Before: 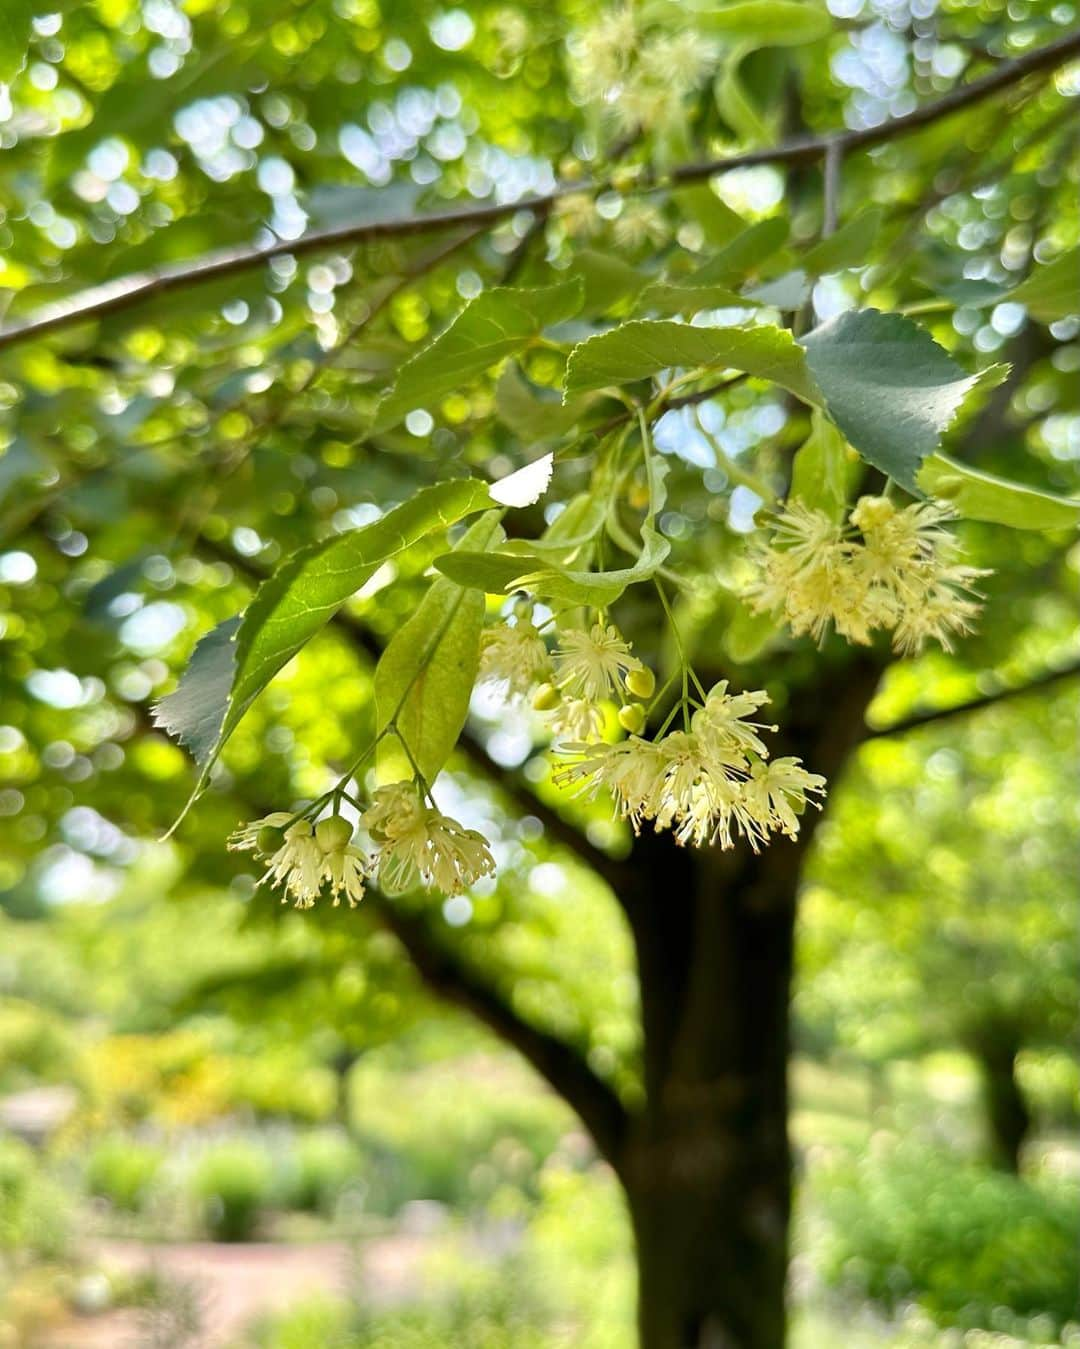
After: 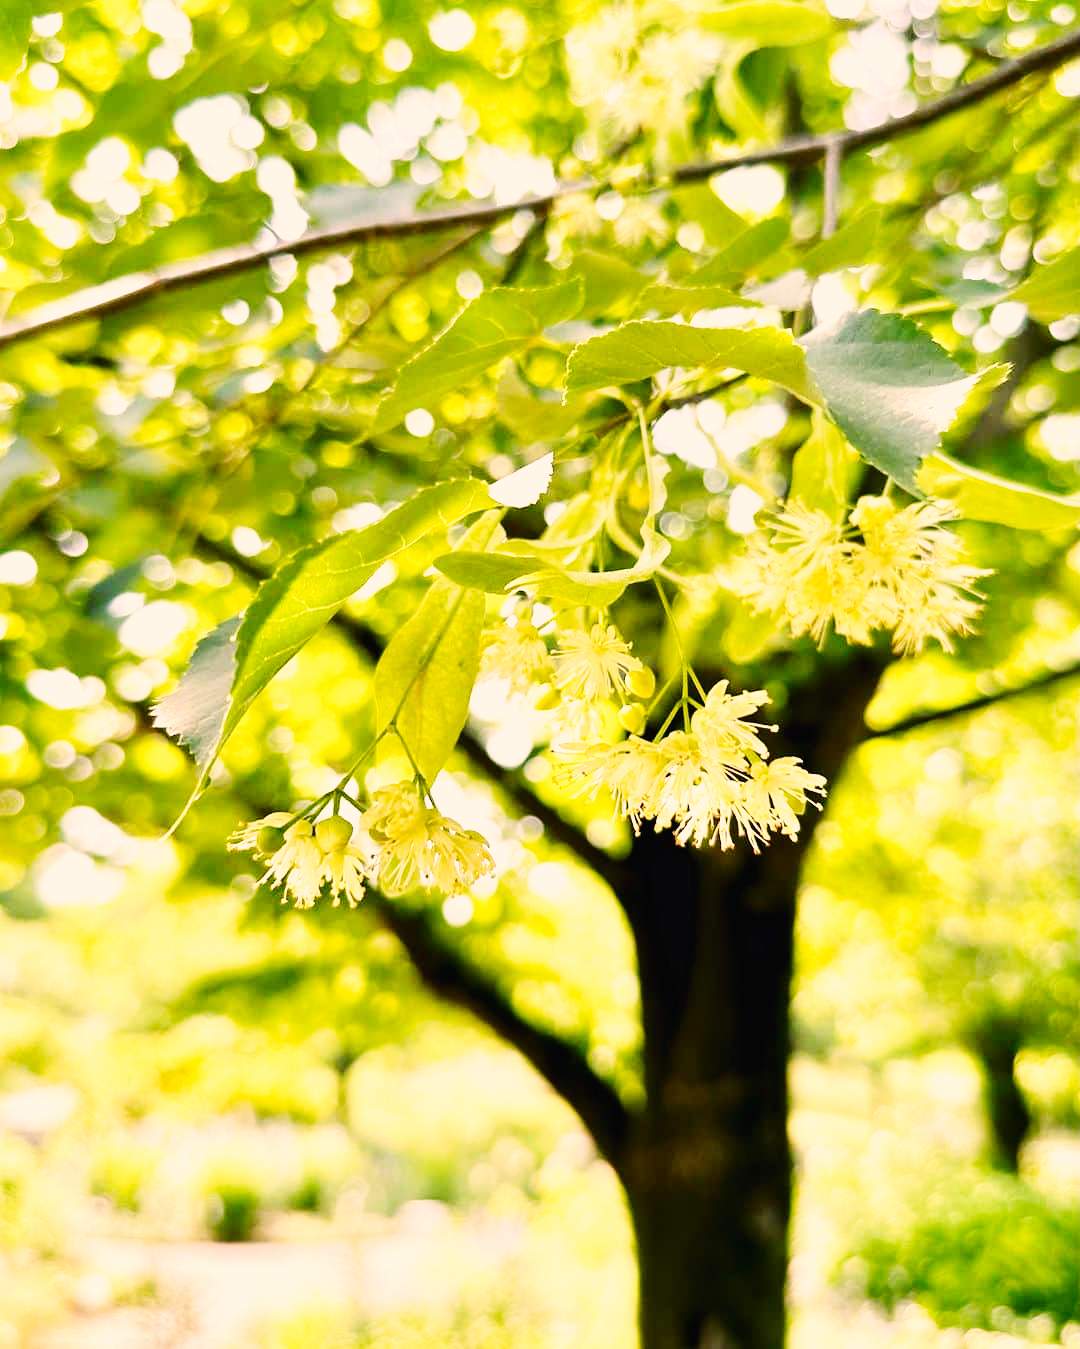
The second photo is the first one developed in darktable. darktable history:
color correction: highlights a* 12.03, highlights b* 12.3
base curve: curves: ch0 [(0, 0.003) (0.001, 0.002) (0.006, 0.004) (0.02, 0.022) (0.048, 0.086) (0.094, 0.234) (0.162, 0.431) (0.258, 0.629) (0.385, 0.8) (0.548, 0.918) (0.751, 0.988) (1, 1)], preserve colors none
